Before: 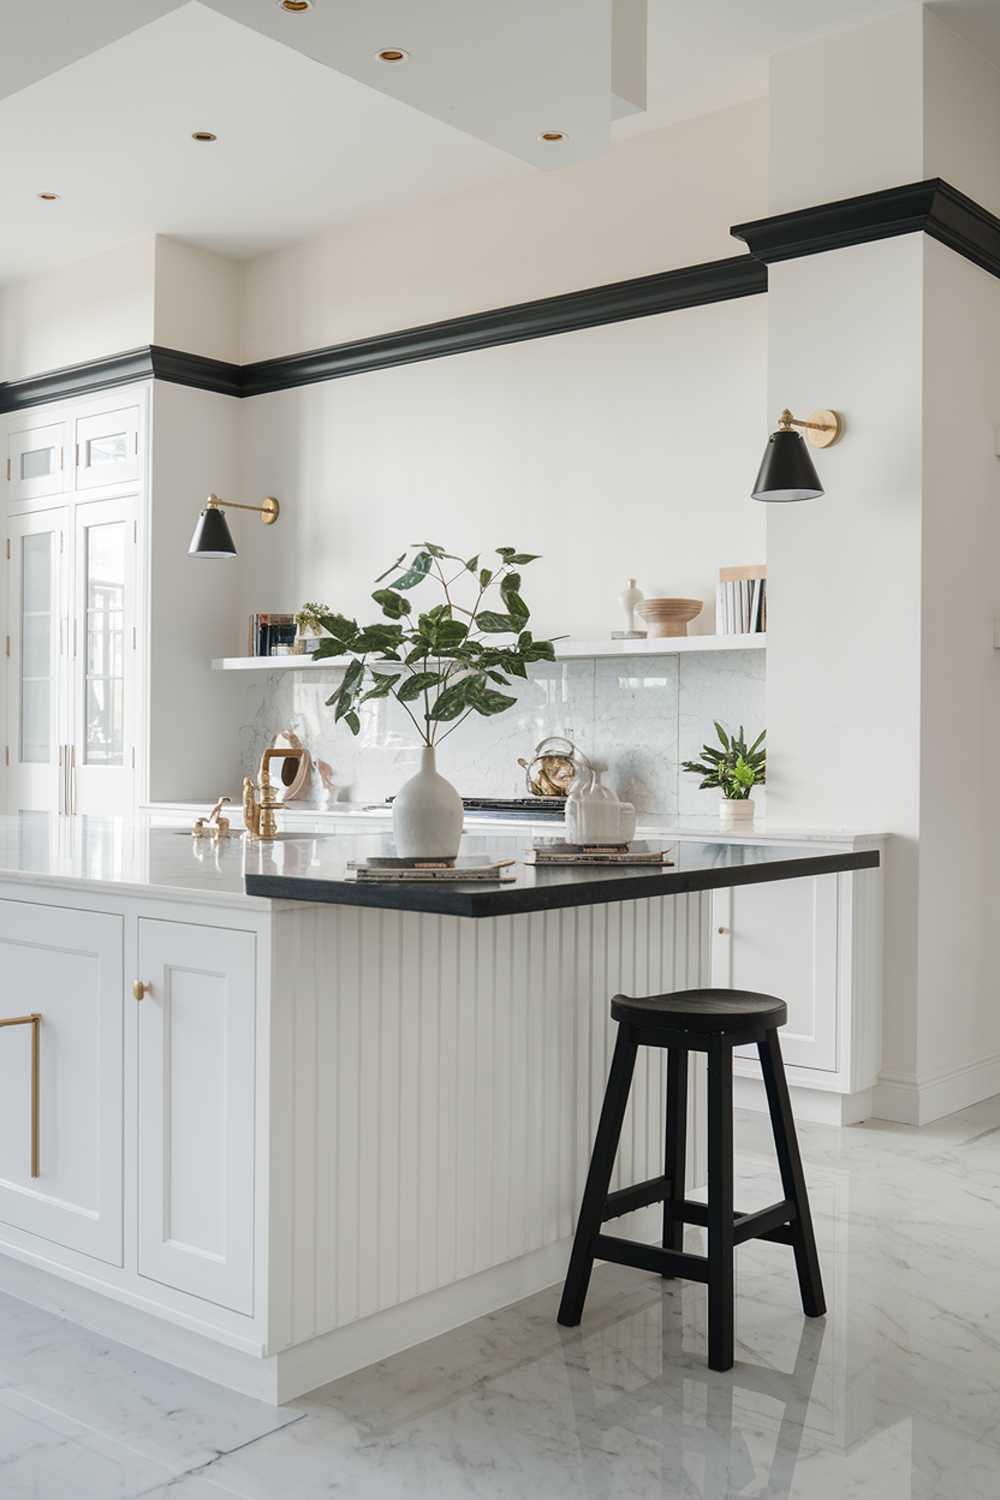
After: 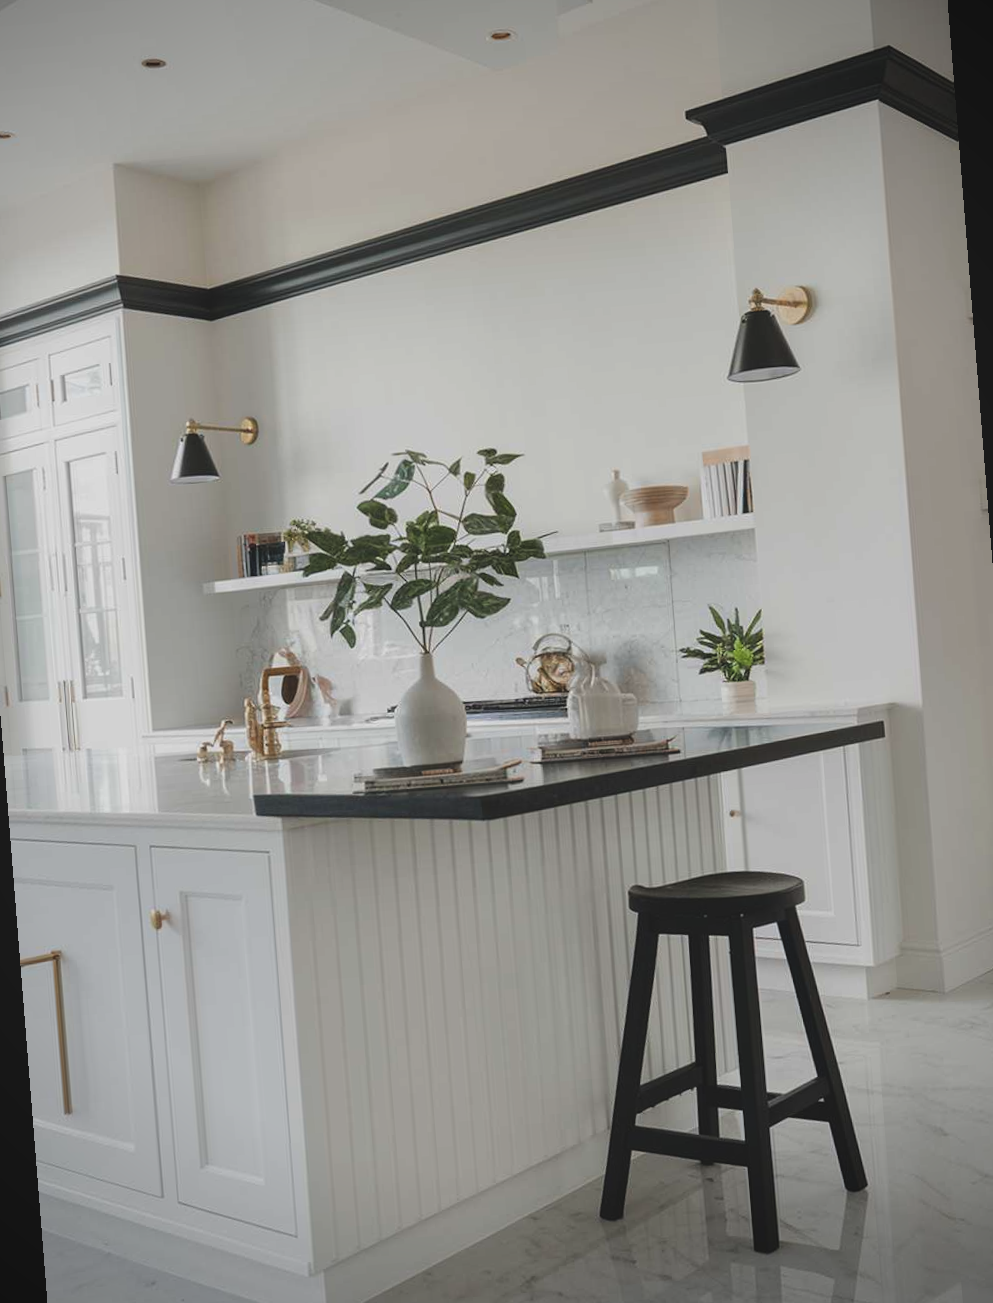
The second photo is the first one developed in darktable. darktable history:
white balance: emerald 1
exposure: black level correction -0.015, exposure -0.5 EV, compensate highlight preservation false
vignetting: on, module defaults
rotate and perspective: rotation -4.57°, crop left 0.054, crop right 0.944, crop top 0.087, crop bottom 0.914
